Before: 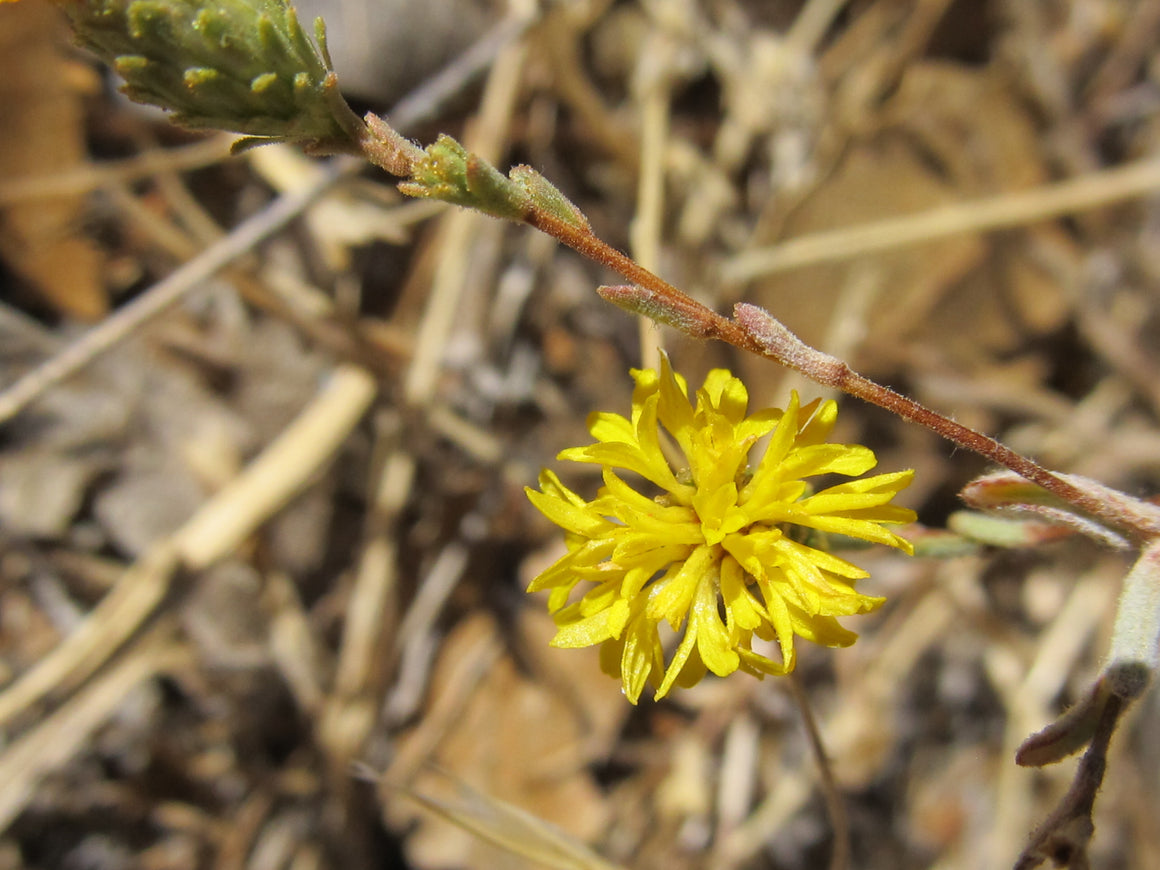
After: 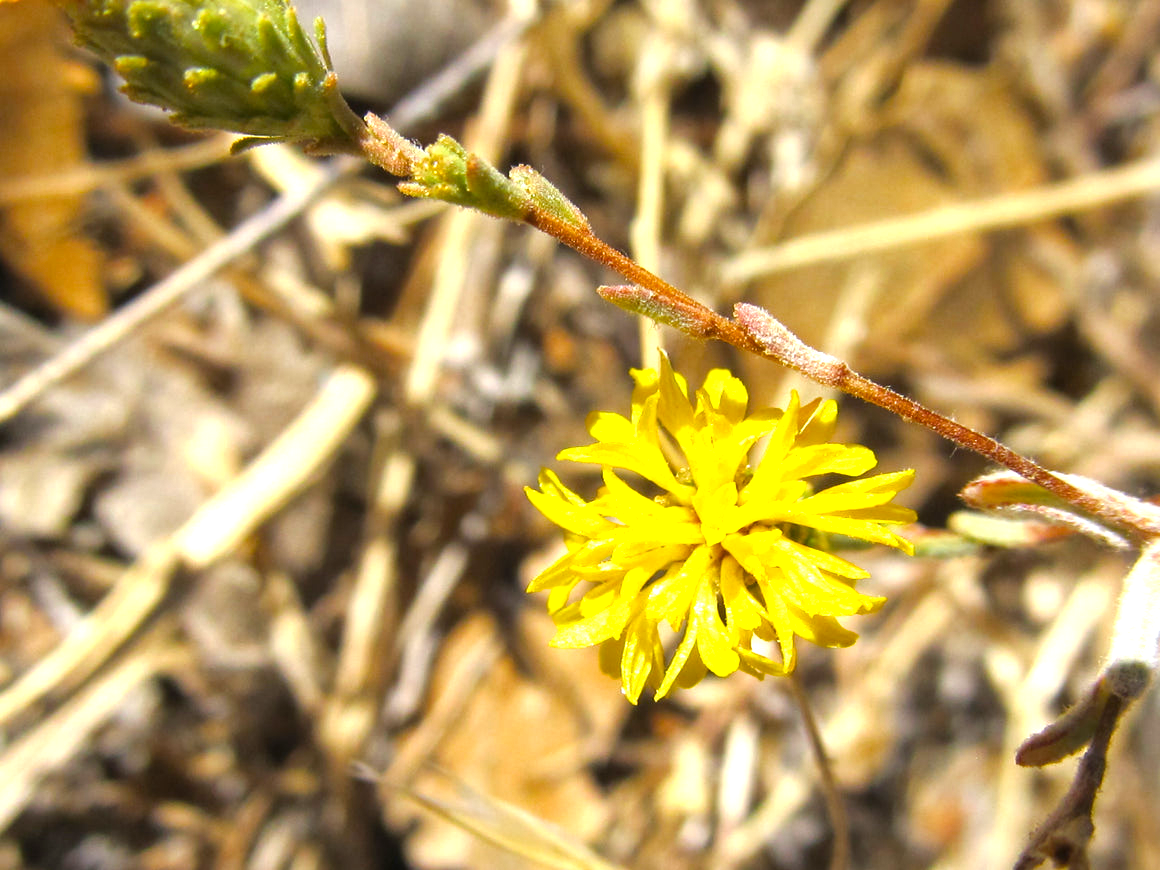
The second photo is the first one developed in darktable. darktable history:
color balance rgb: perceptual saturation grading › global saturation 0.105%, perceptual saturation grading › highlights -8.544%, perceptual saturation grading › mid-tones 18.444%, perceptual saturation grading › shadows 28.856%, perceptual brilliance grading › global brilliance 30.74%
